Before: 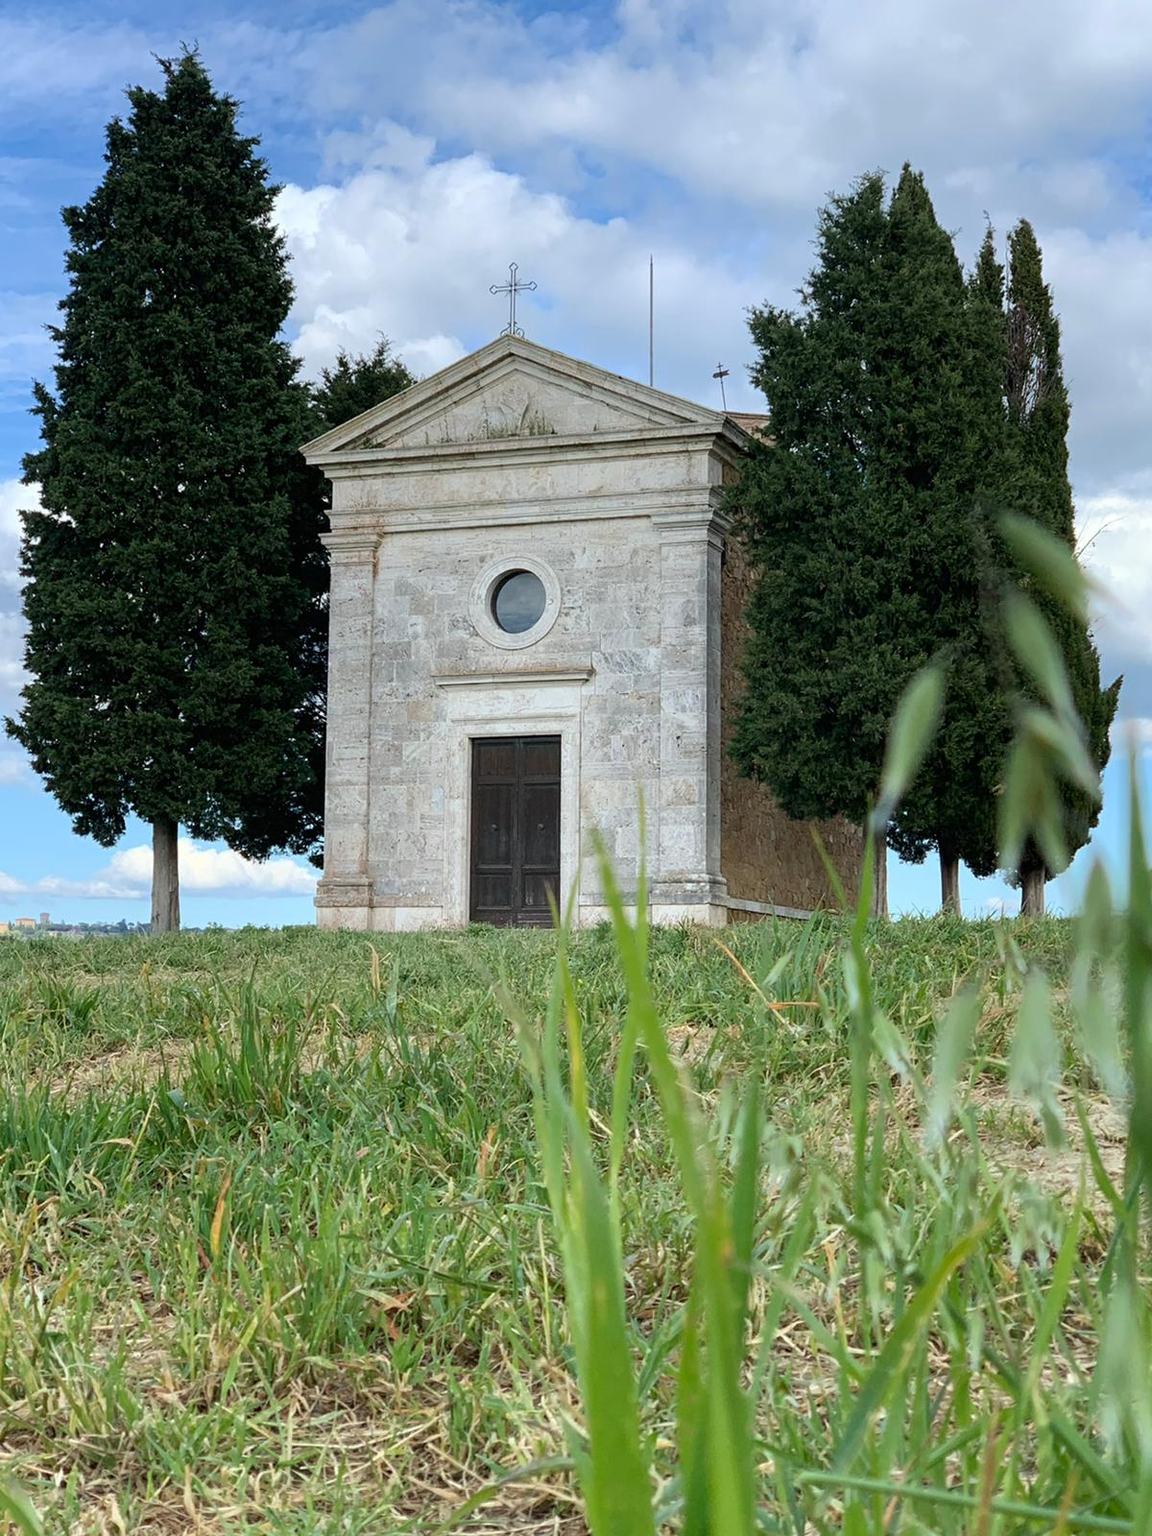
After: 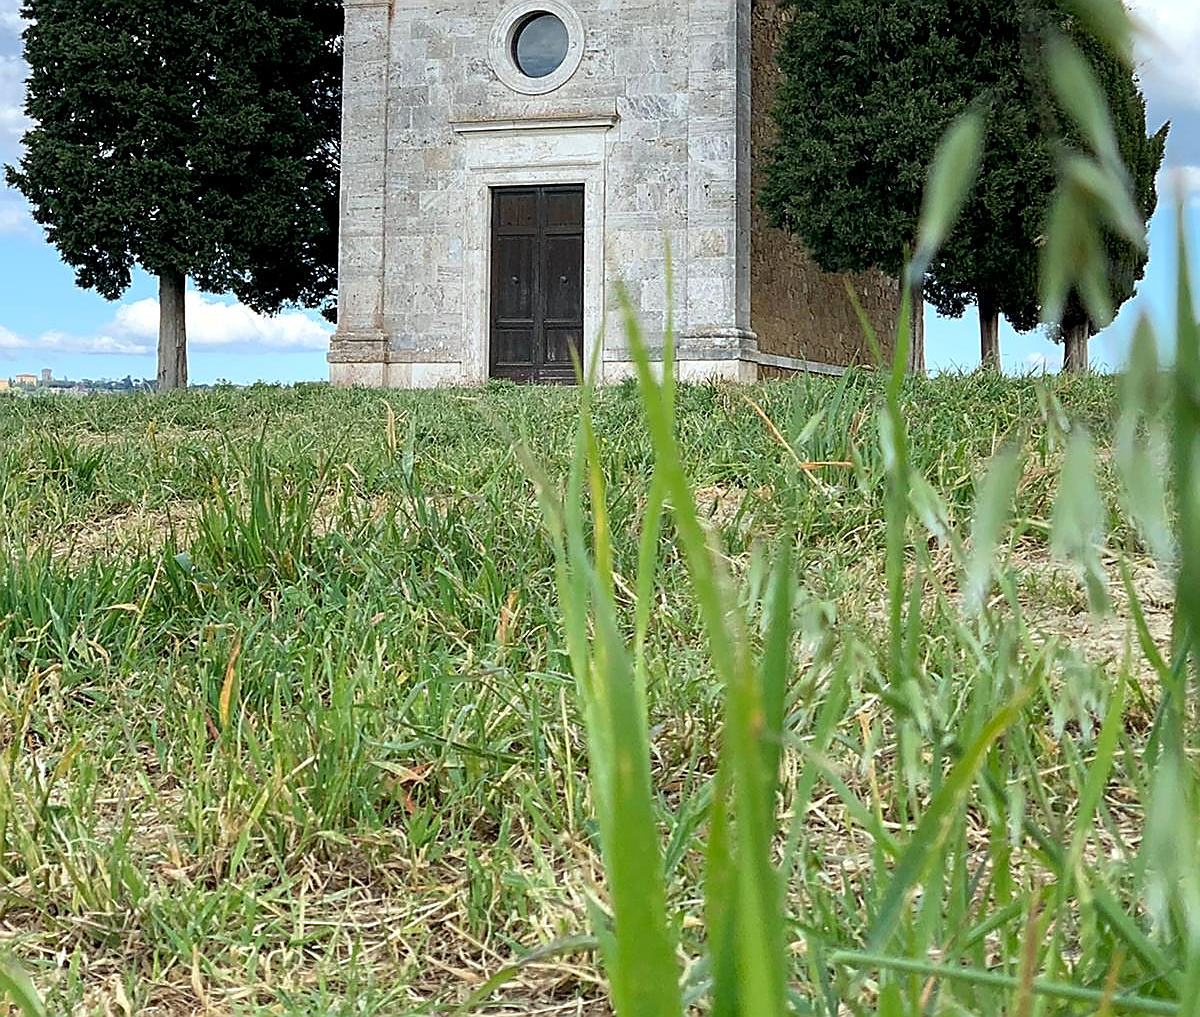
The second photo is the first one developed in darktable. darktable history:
crop and rotate: top 36.435%
exposure: black level correction 0.002, exposure 0.15 EV, compensate highlight preservation false
sharpen: radius 1.4, amount 1.25, threshold 0.7
